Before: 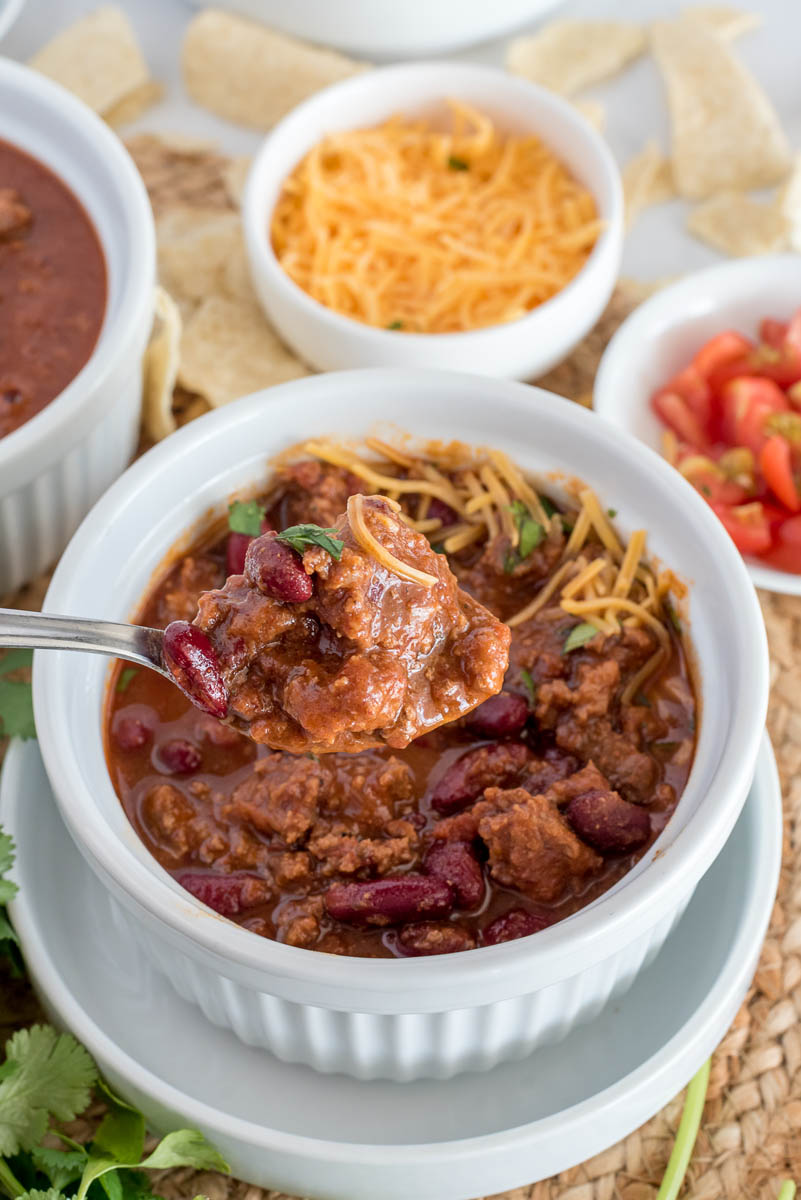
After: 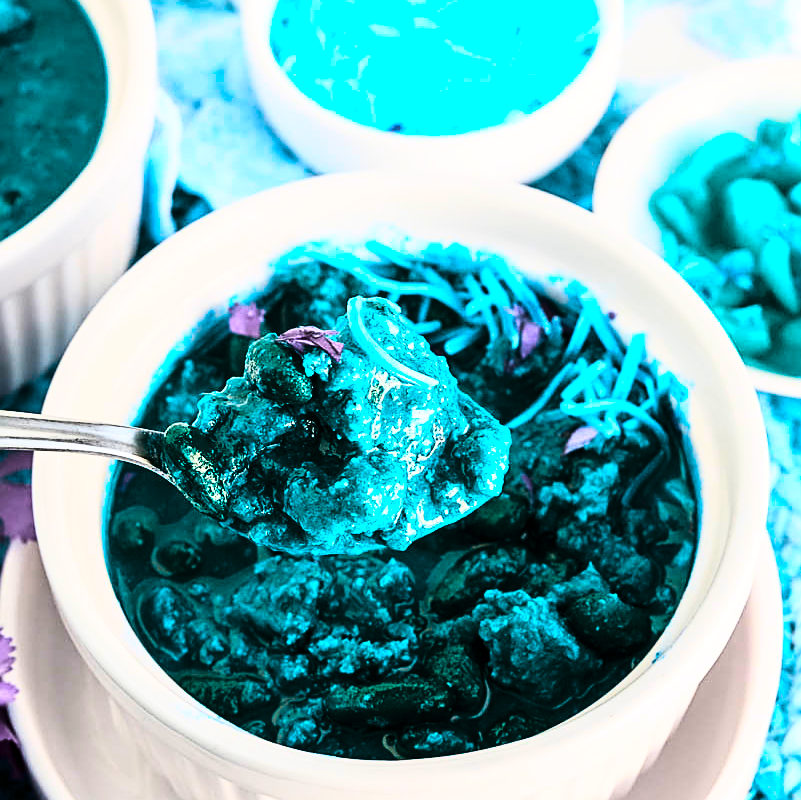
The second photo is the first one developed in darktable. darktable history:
tone curve: curves: ch0 [(0, 0) (0.003, 0.002) (0.011, 0.005) (0.025, 0.011) (0.044, 0.017) (0.069, 0.021) (0.1, 0.027) (0.136, 0.035) (0.177, 0.05) (0.224, 0.076) (0.277, 0.126) (0.335, 0.212) (0.399, 0.333) (0.468, 0.473) (0.543, 0.627) (0.623, 0.784) (0.709, 0.9) (0.801, 0.963) (0.898, 0.988) (1, 1)], color space Lab, linked channels, preserve colors none
sharpen: on, module defaults
crop: top 16.574%, bottom 16.686%
color balance rgb: power › hue 72°, perceptual saturation grading › global saturation 0.312%, perceptual saturation grading › highlights -31.363%, perceptual saturation grading › mid-tones 5.539%, perceptual saturation grading › shadows 18.565%, hue shift 177.62°, global vibrance 49.981%, contrast 0.236%
